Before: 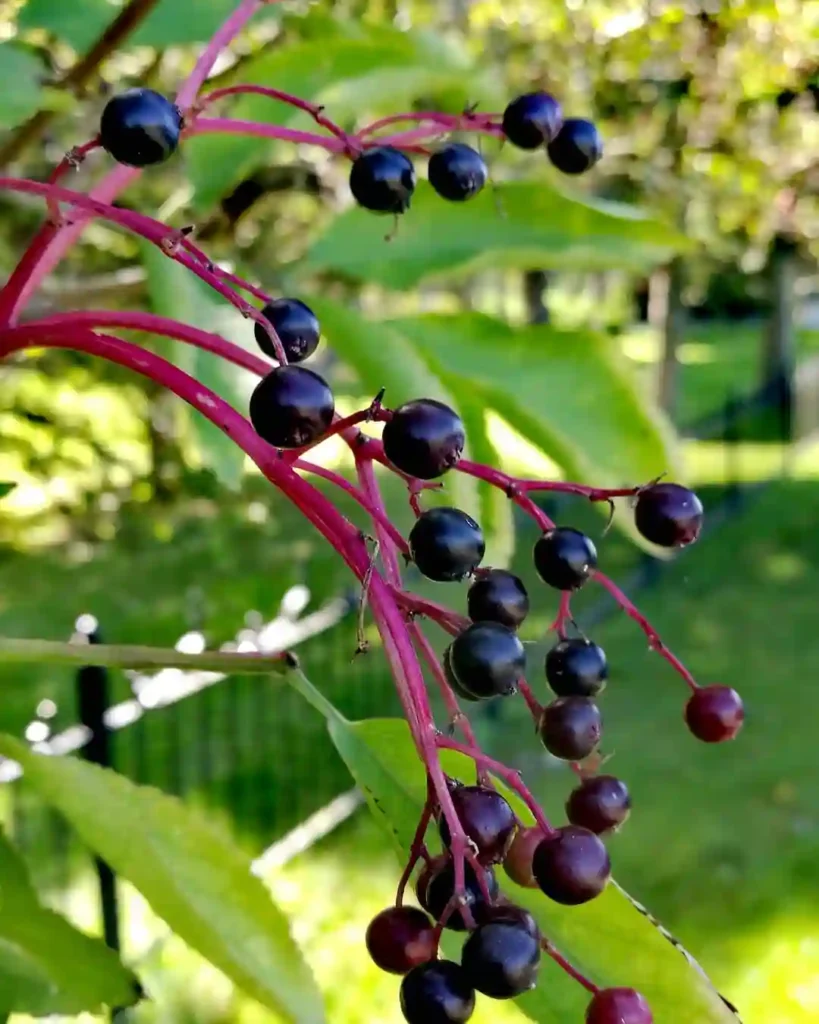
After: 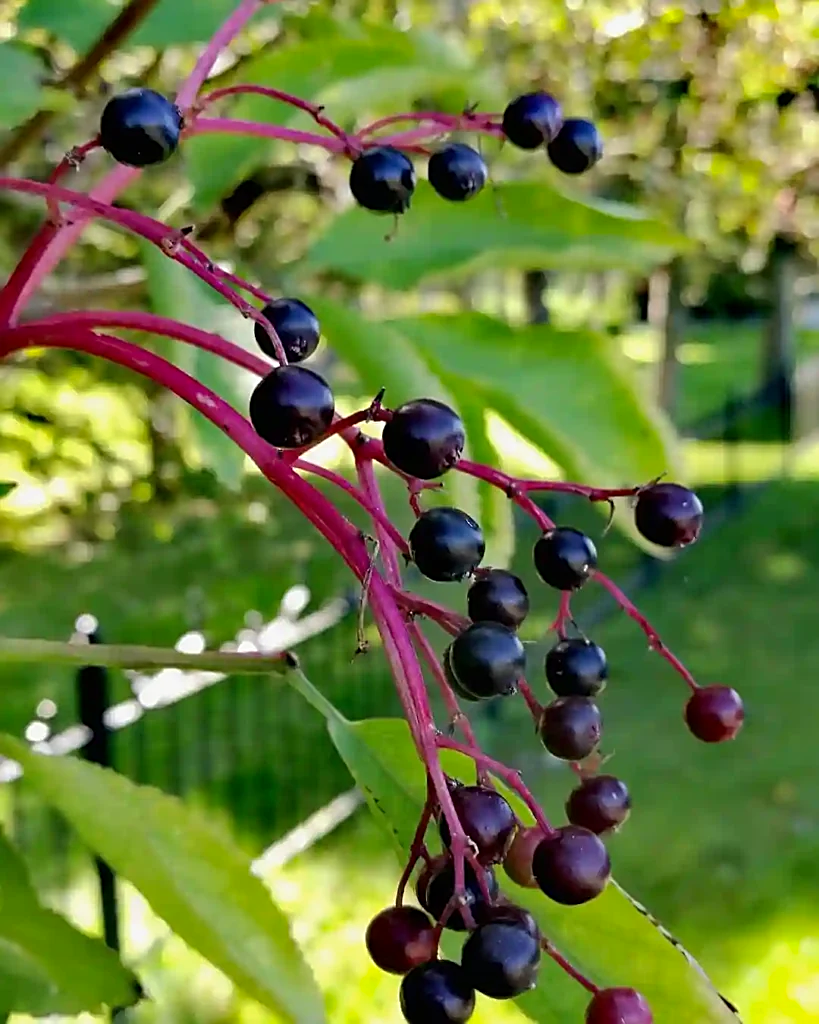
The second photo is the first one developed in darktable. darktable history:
shadows and highlights: shadows -20.46, white point adjustment -2.02, highlights -34.95
sharpen: on, module defaults
